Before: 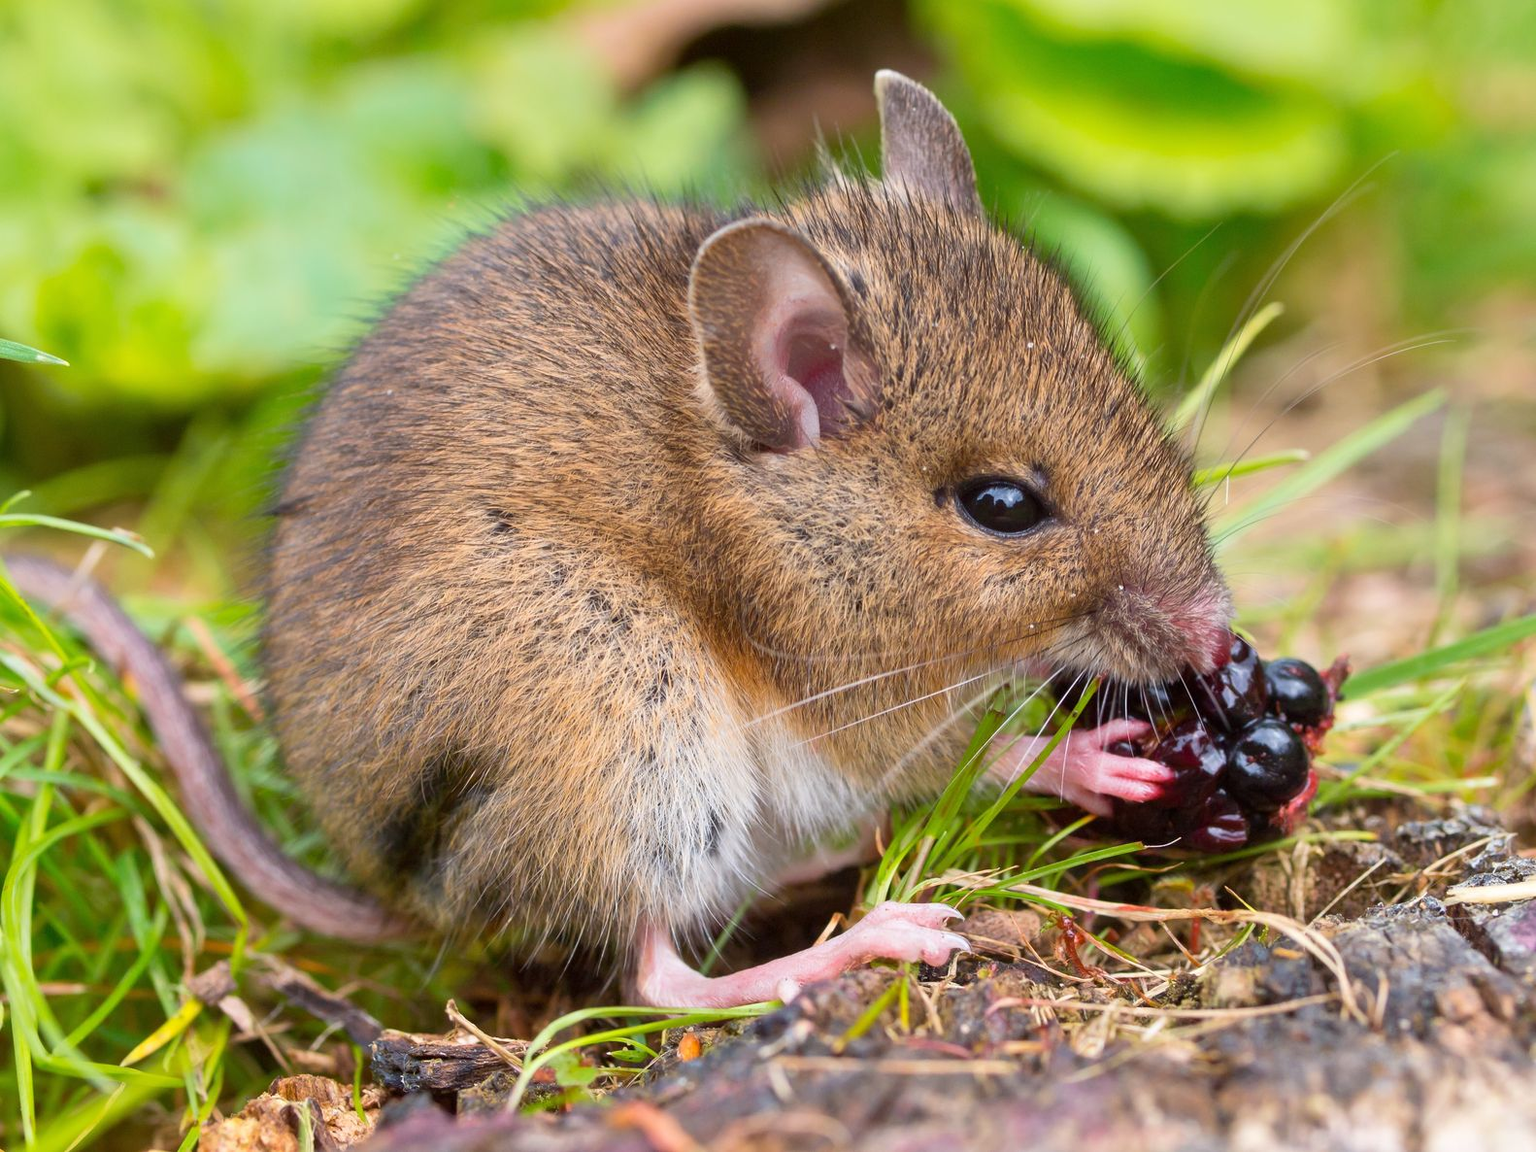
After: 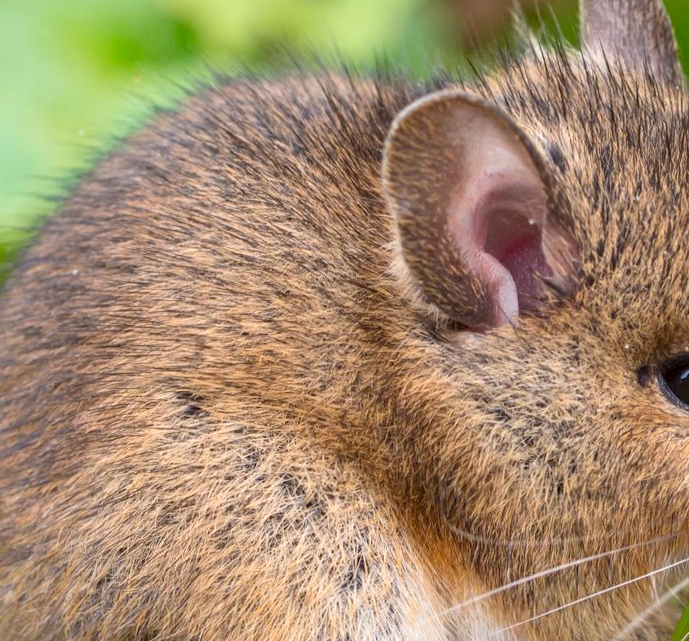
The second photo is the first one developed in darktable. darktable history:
crop: left 20.248%, top 10.86%, right 35.675%, bottom 34.321%
local contrast: on, module defaults
rotate and perspective: rotation -0.45°, automatic cropping original format, crop left 0.008, crop right 0.992, crop top 0.012, crop bottom 0.988
